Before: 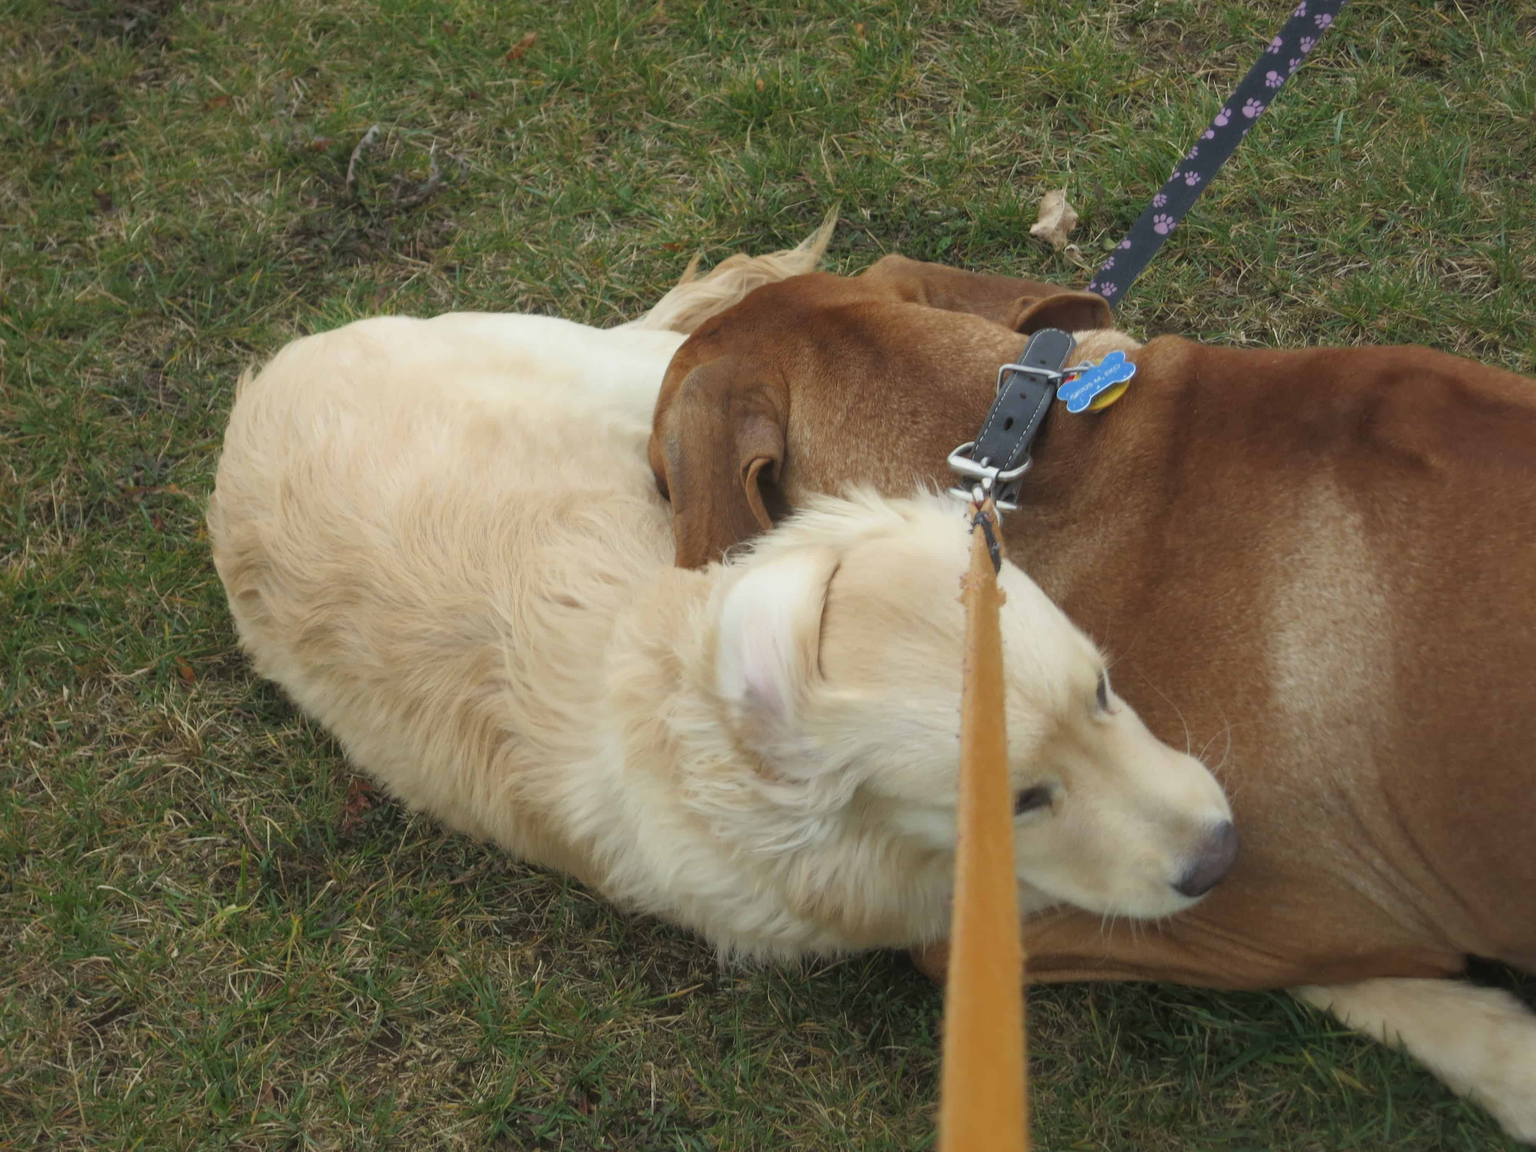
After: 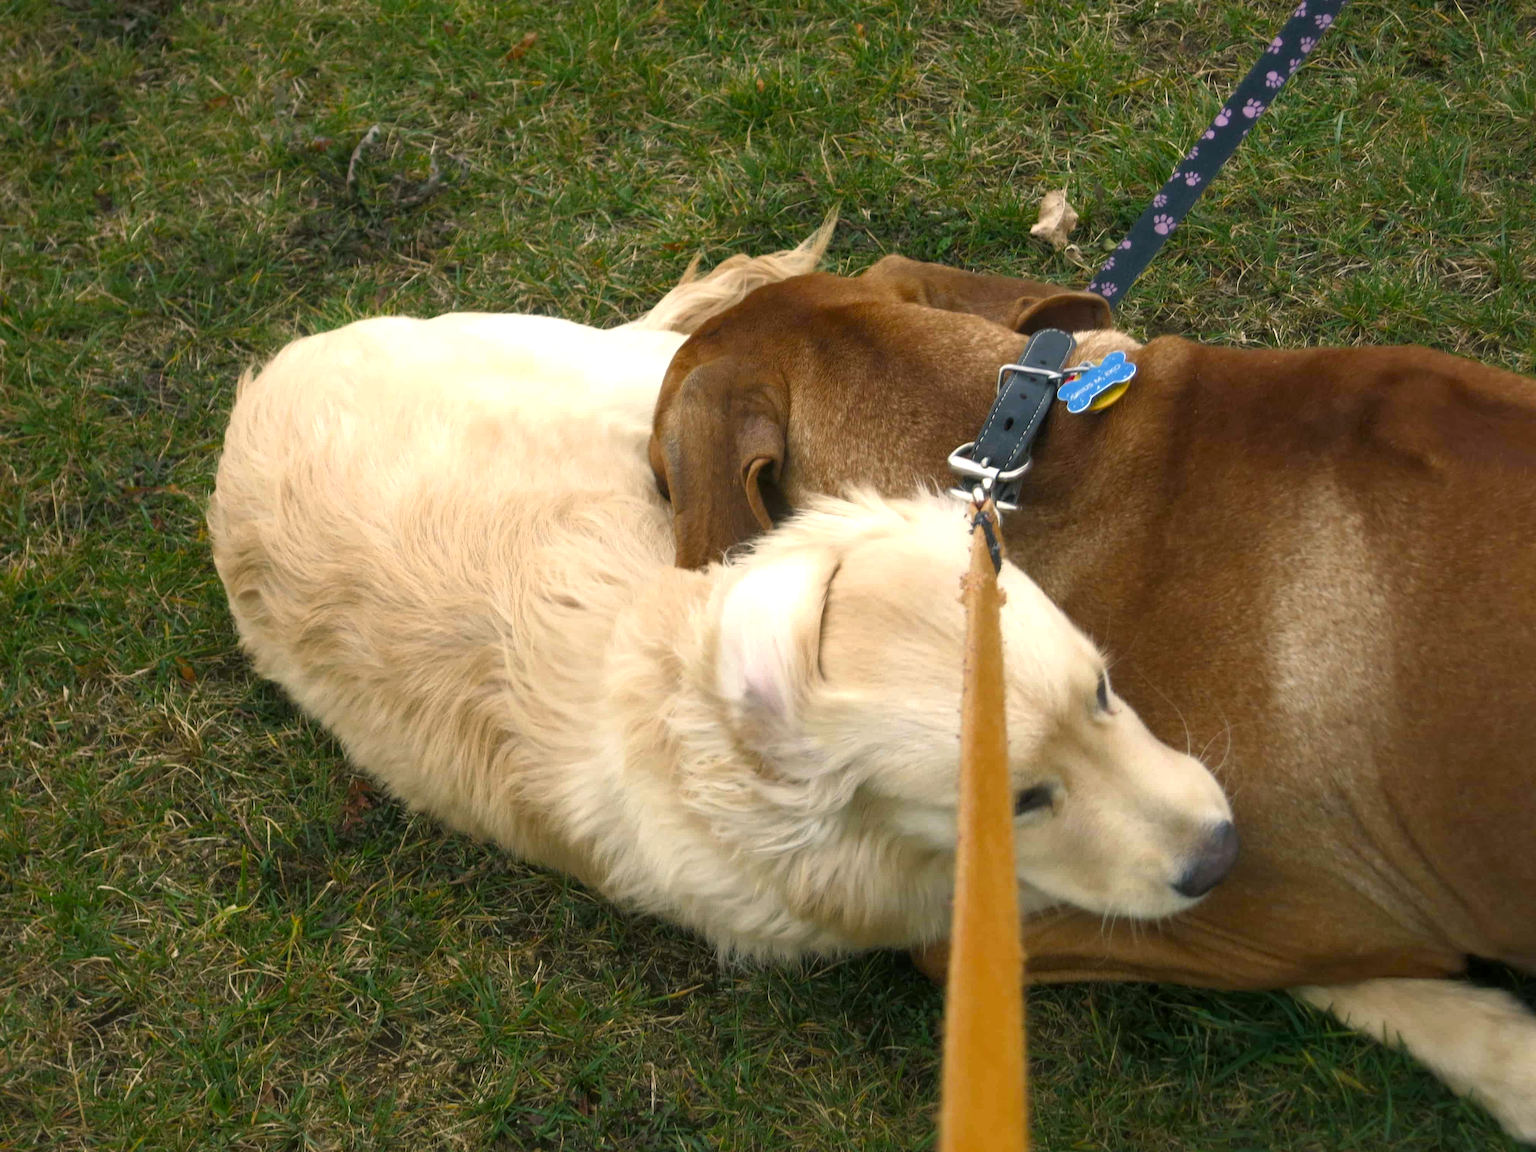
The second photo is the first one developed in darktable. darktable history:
color balance rgb: shadows lift › chroma 2%, shadows lift › hue 185.64°, power › luminance 1.48%, highlights gain › chroma 3%, highlights gain › hue 54.51°, global offset › luminance -0.4%, perceptual saturation grading › highlights -18.47%, perceptual saturation grading › mid-tones 6.62%, perceptual saturation grading › shadows 28.22%, perceptual brilliance grading › highlights 15.68%, perceptual brilliance grading › shadows -14.29%, global vibrance 25.96%, contrast 6.45%
